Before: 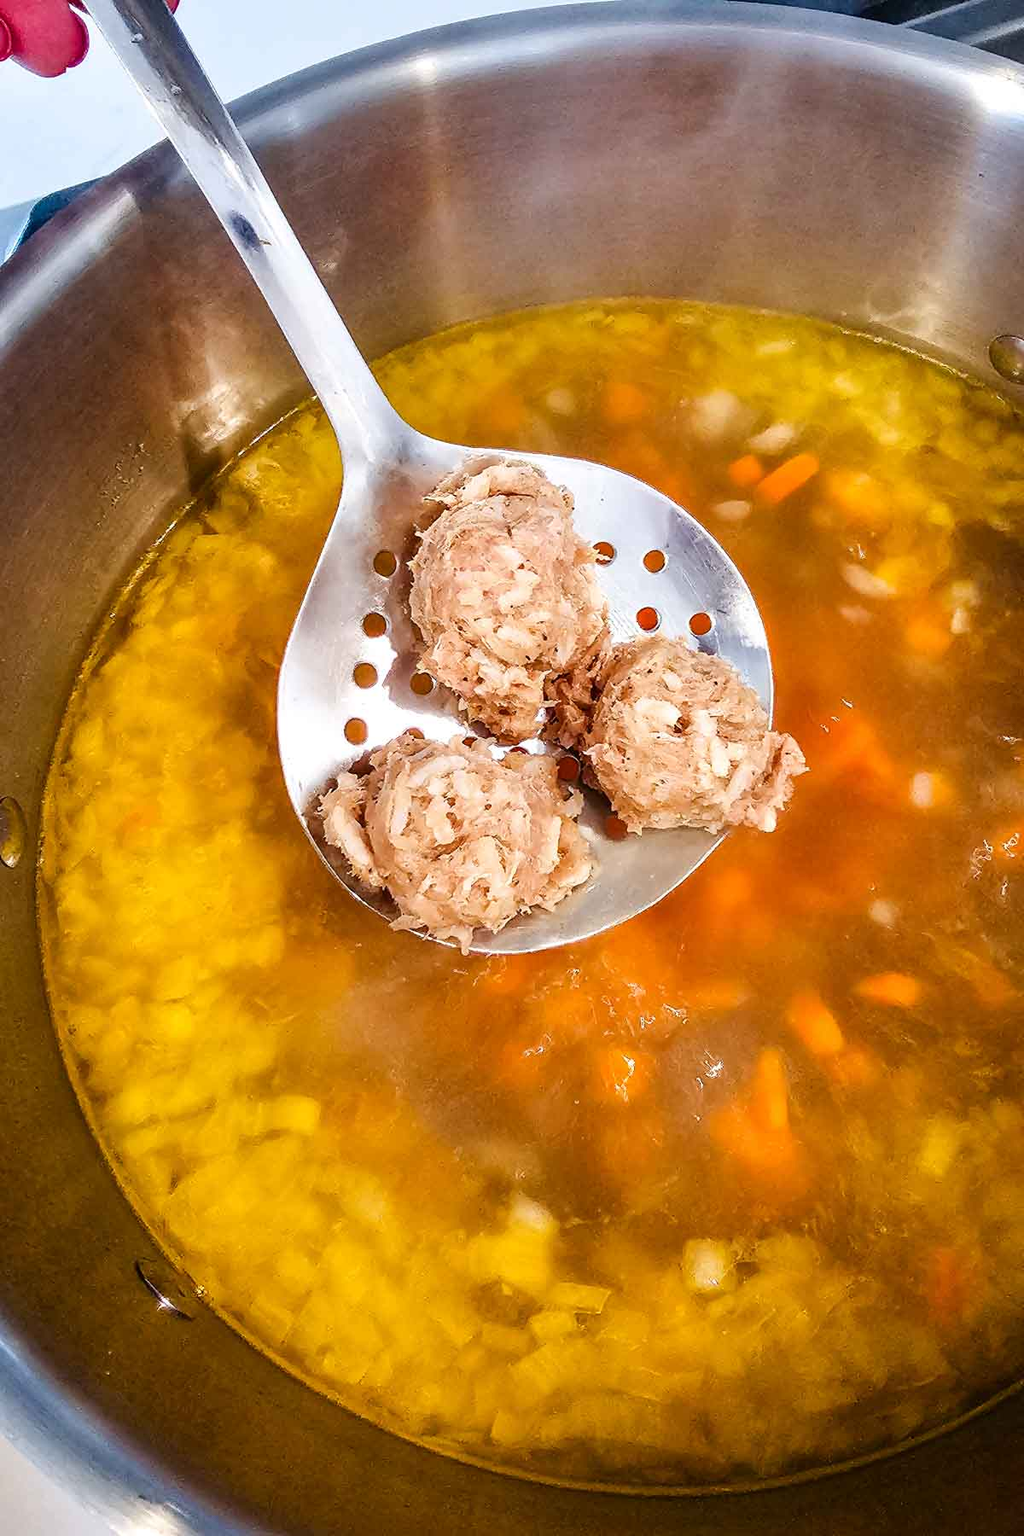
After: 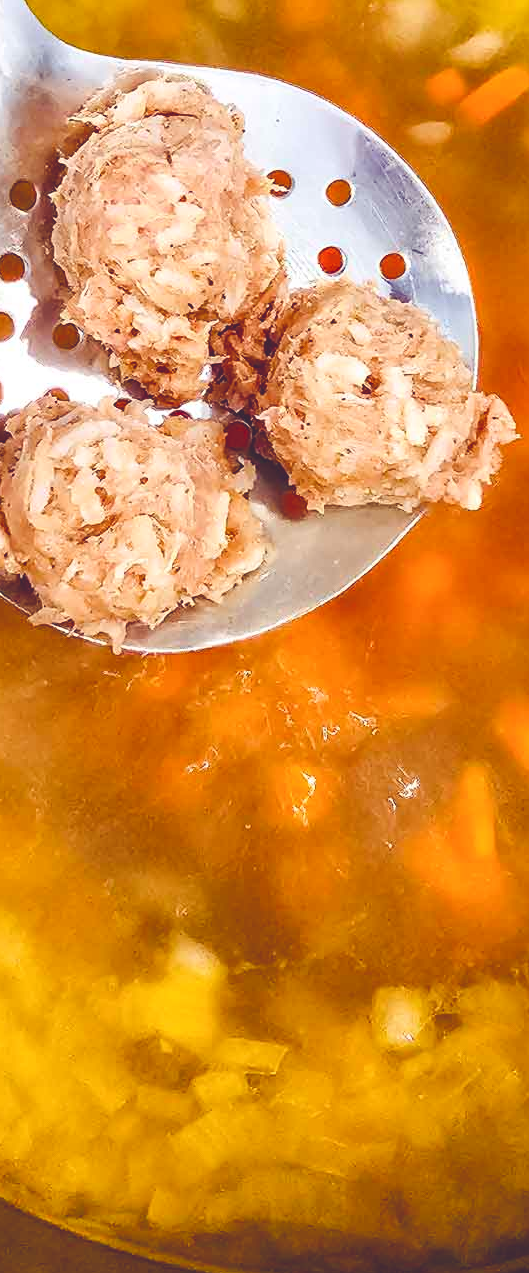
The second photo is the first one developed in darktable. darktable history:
exposure: black level correction -0.031, compensate highlight preservation false
contrast brightness saturation: contrast 0.103, brightness 0.014, saturation 0.023
crop: left 35.68%, top 25.862%, right 20.232%, bottom 3.368%
color balance rgb: shadows lift › luminance -21.469%, shadows lift › chroma 9.24%, shadows lift › hue 283.63°, perceptual saturation grading › global saturation 25.758%, perceptual saturation grading › highlights -27.78%, perceptual saturation grading › shadows 33.539%, global vibrance 20%
